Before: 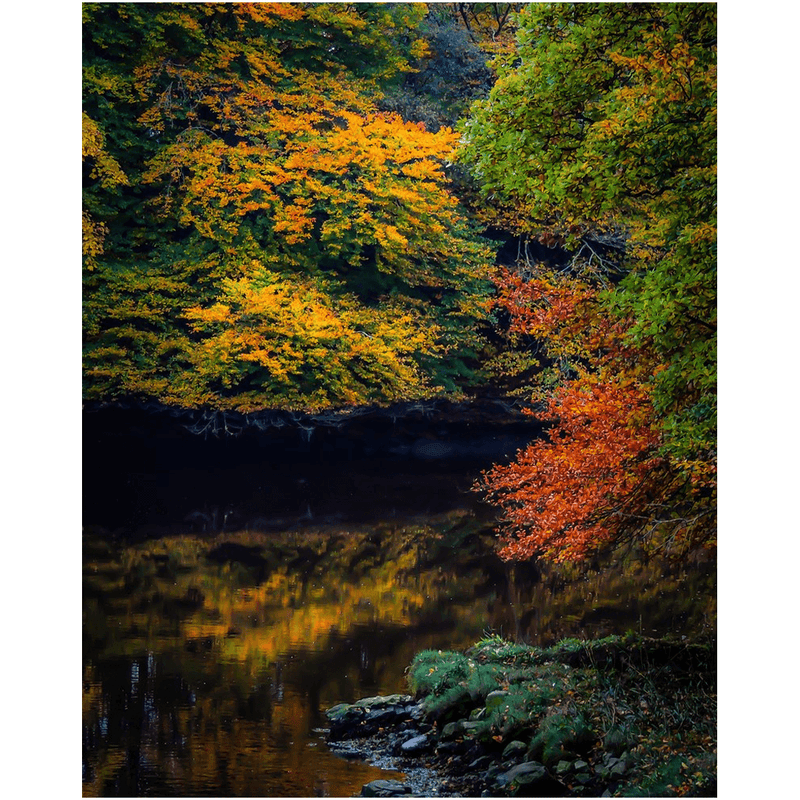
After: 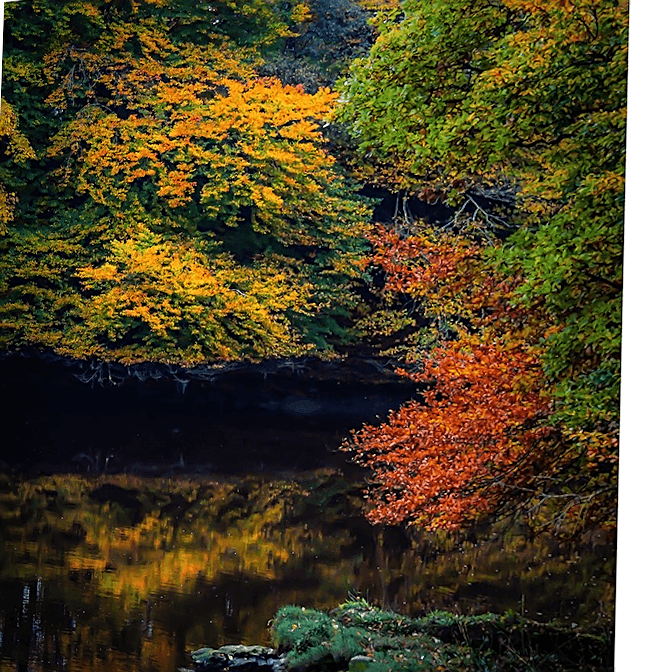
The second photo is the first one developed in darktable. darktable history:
crop: left 8.026%, right 7.374%
sharpen: on, module defaults
rotate and perspective: rotation 1.69°, lens shift (vertical) -0.023, lens shift (horizontal) -0.291, crop left 0.025, crop right 0.988, crop top 0.092, crop bottom 0.842
